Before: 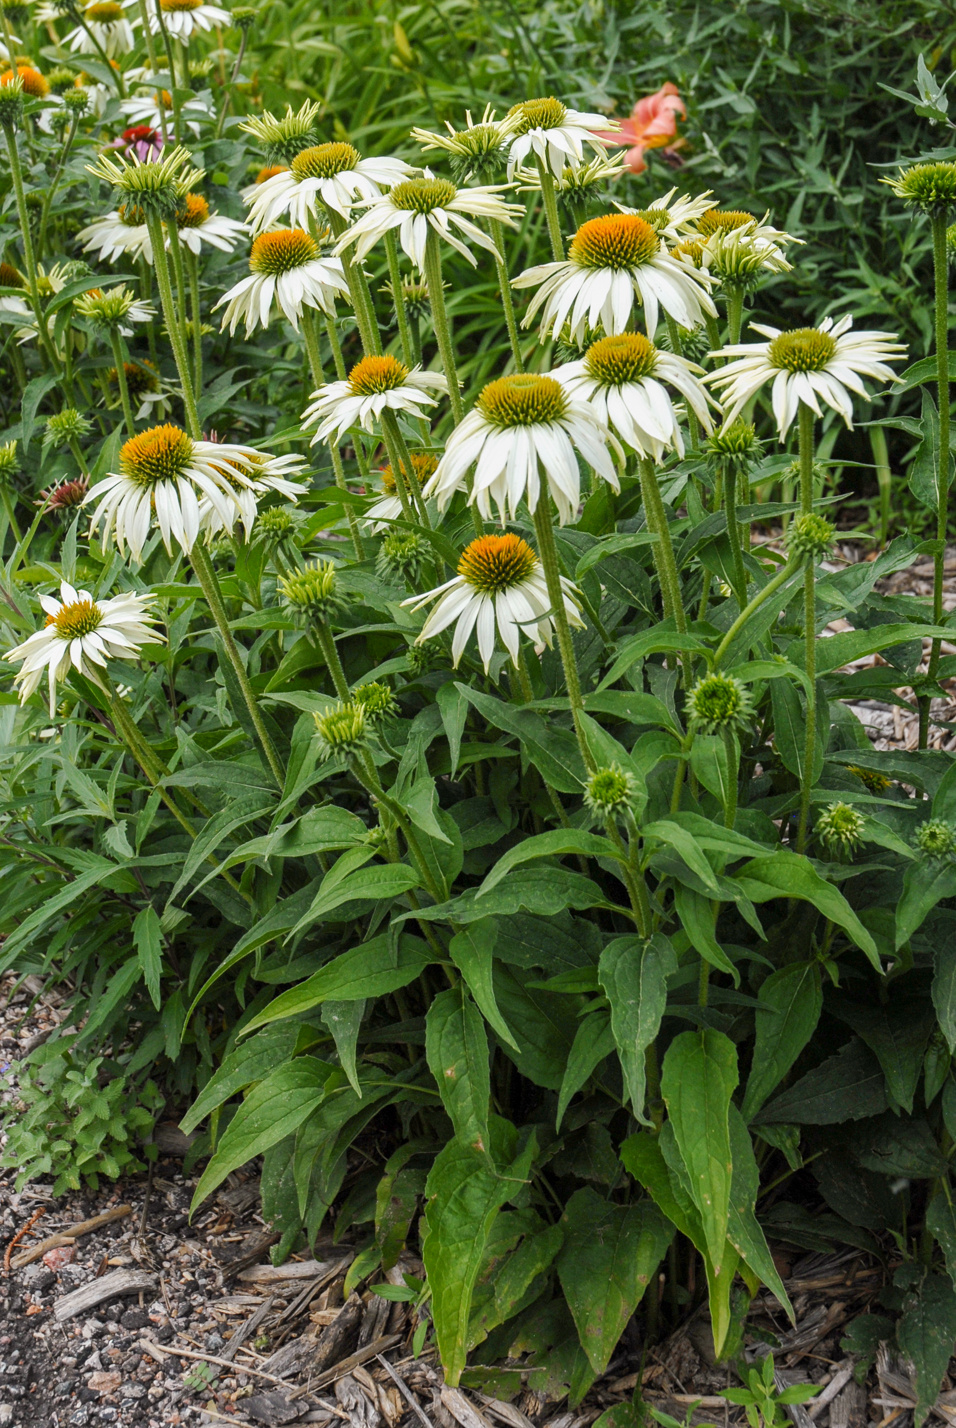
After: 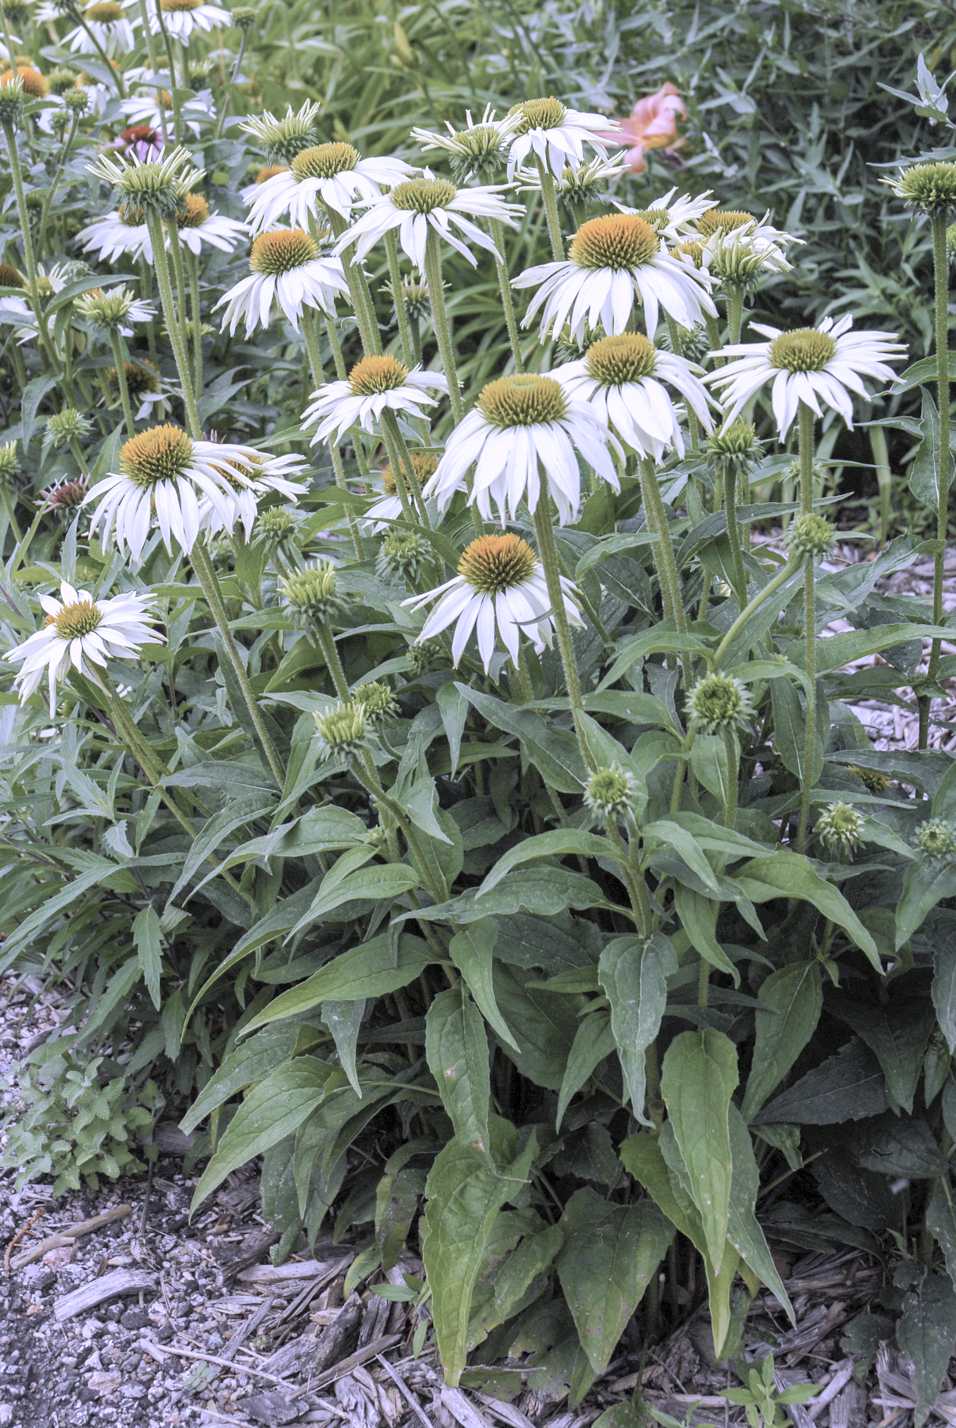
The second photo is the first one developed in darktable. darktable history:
white balance: red 0.98, blue 1.61
contrast brightness saturation: brightness 0.18, saturation -0.5
